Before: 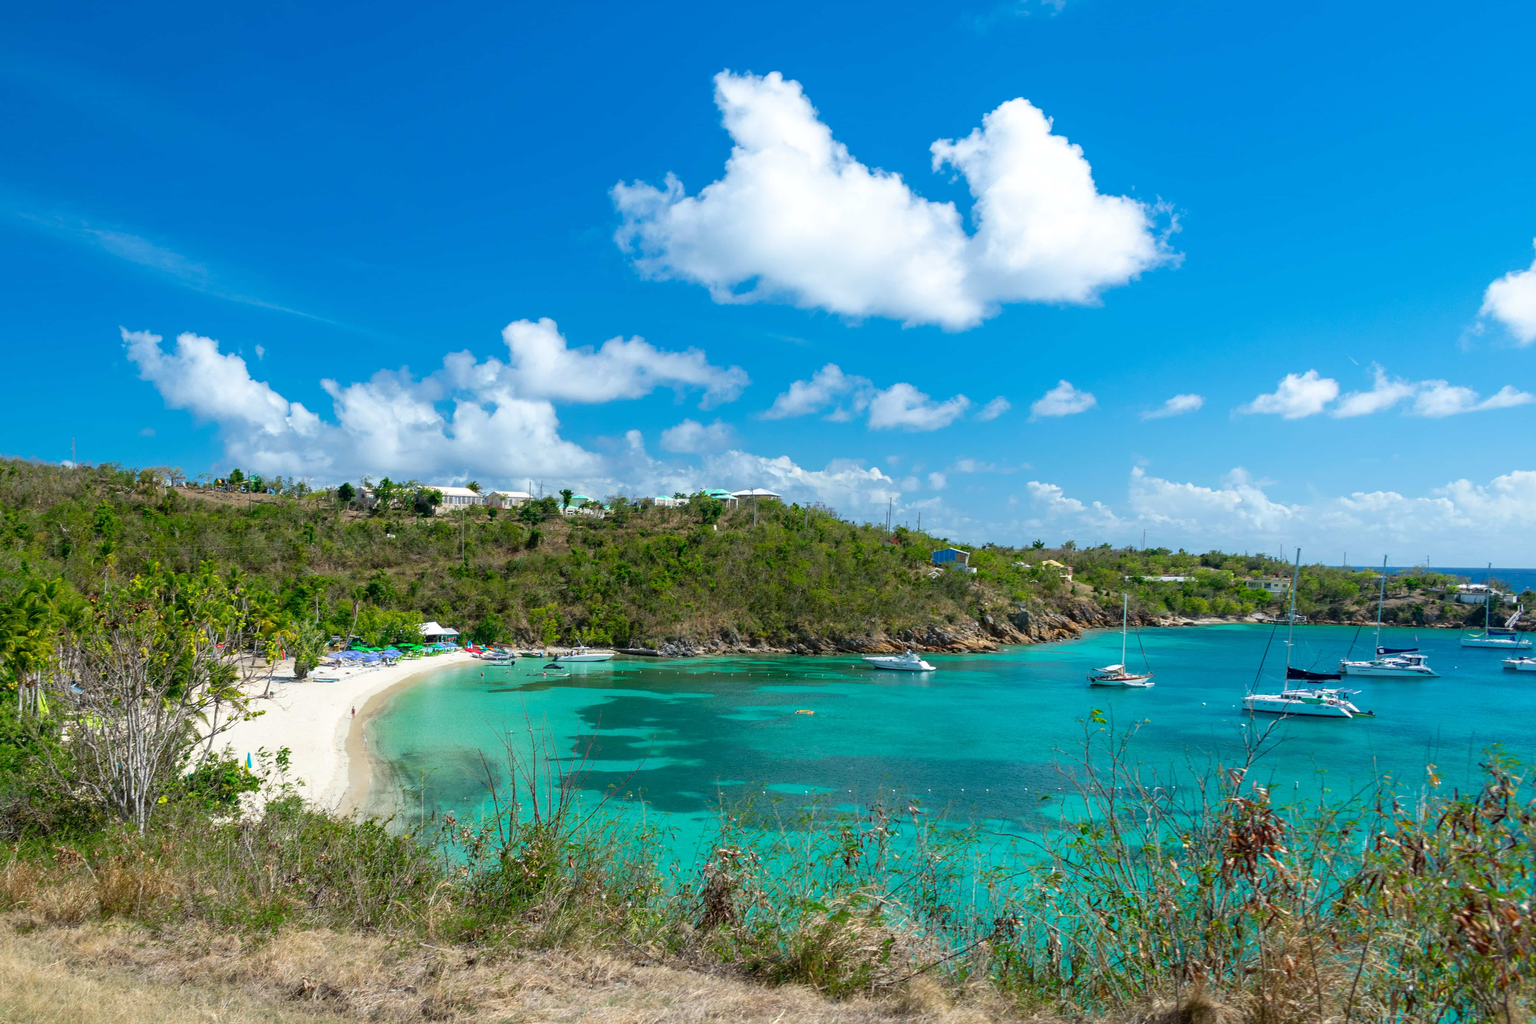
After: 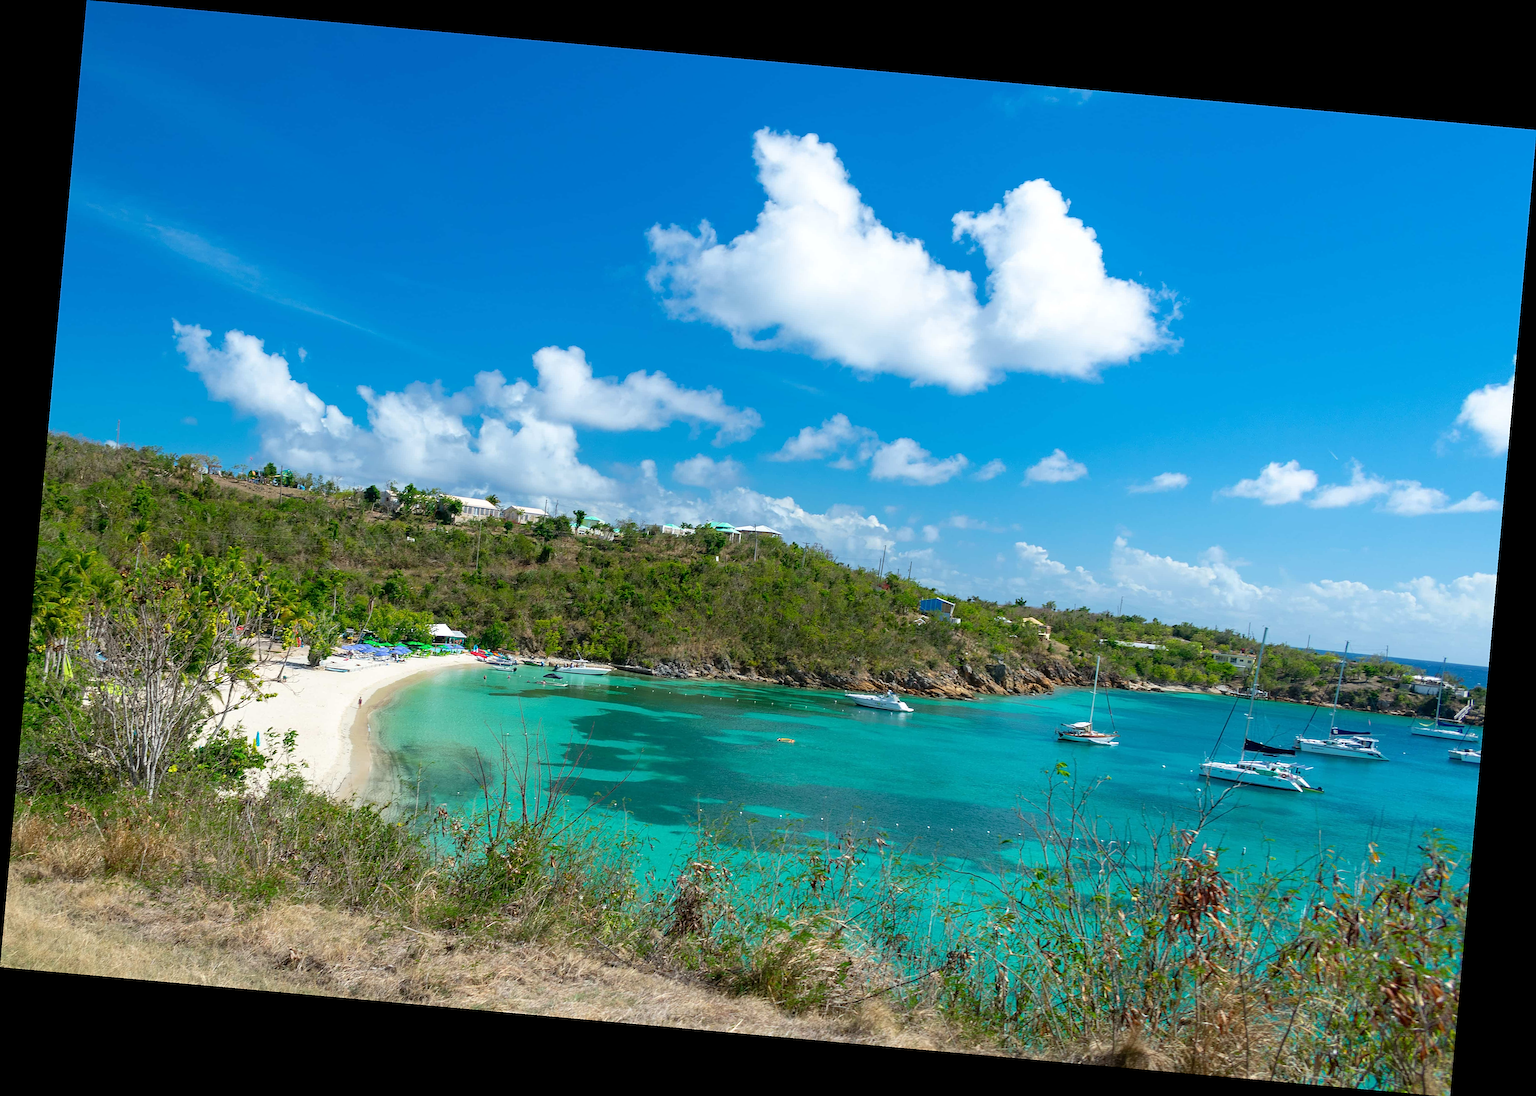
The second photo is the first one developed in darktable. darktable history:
rotate and perspective: rotation 5.12°, automatic cropping off
sharpen: on, module defaults
